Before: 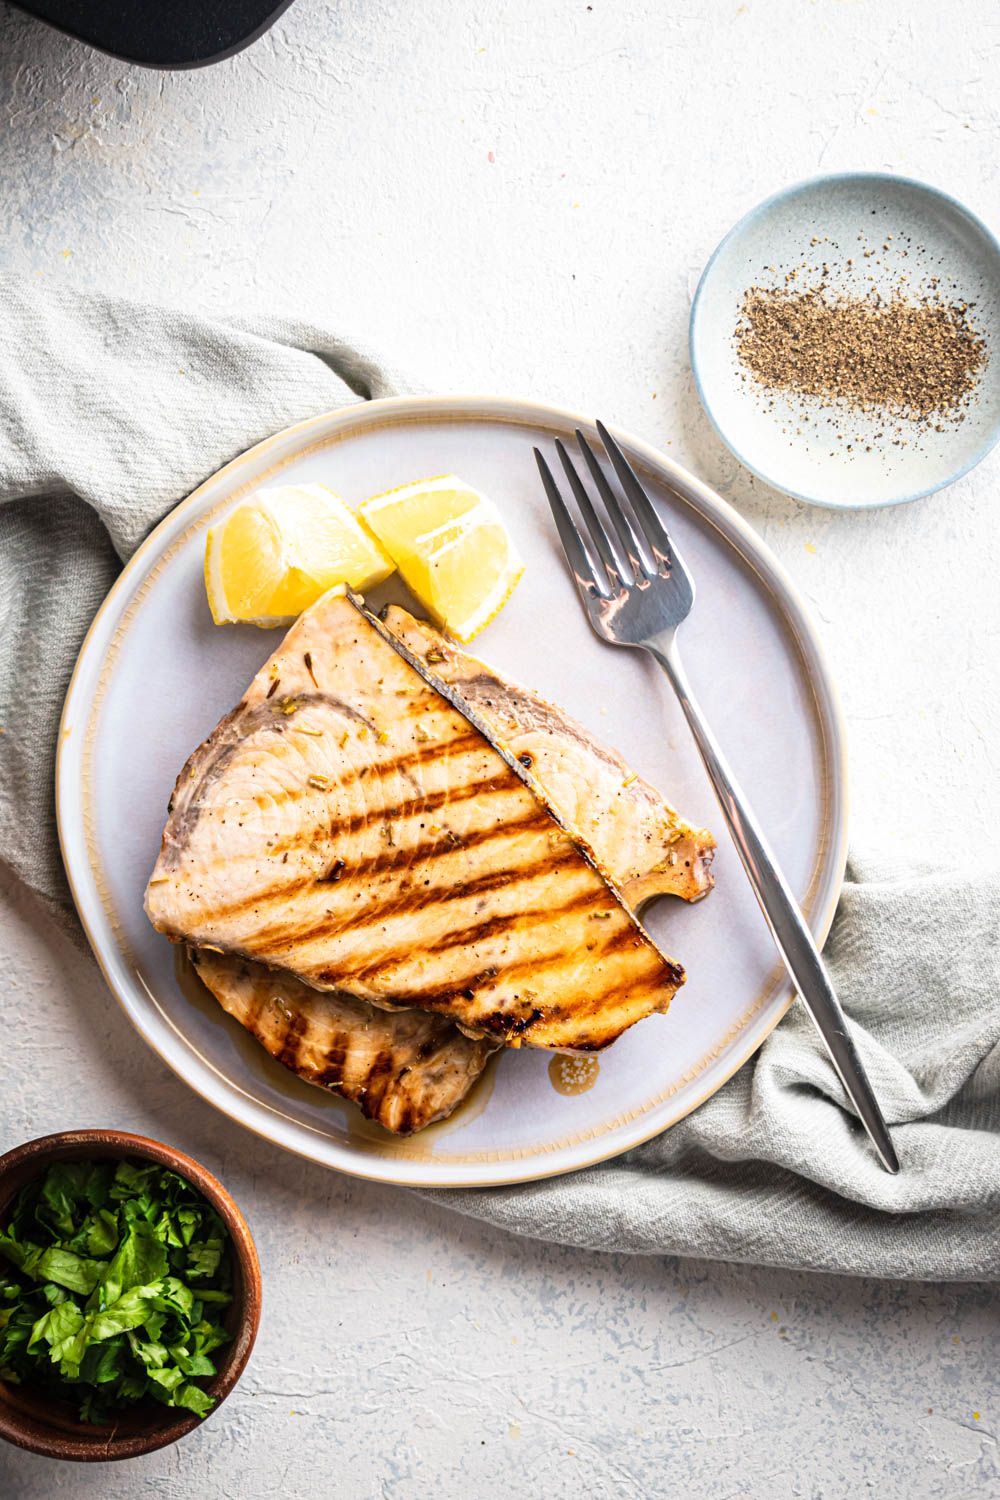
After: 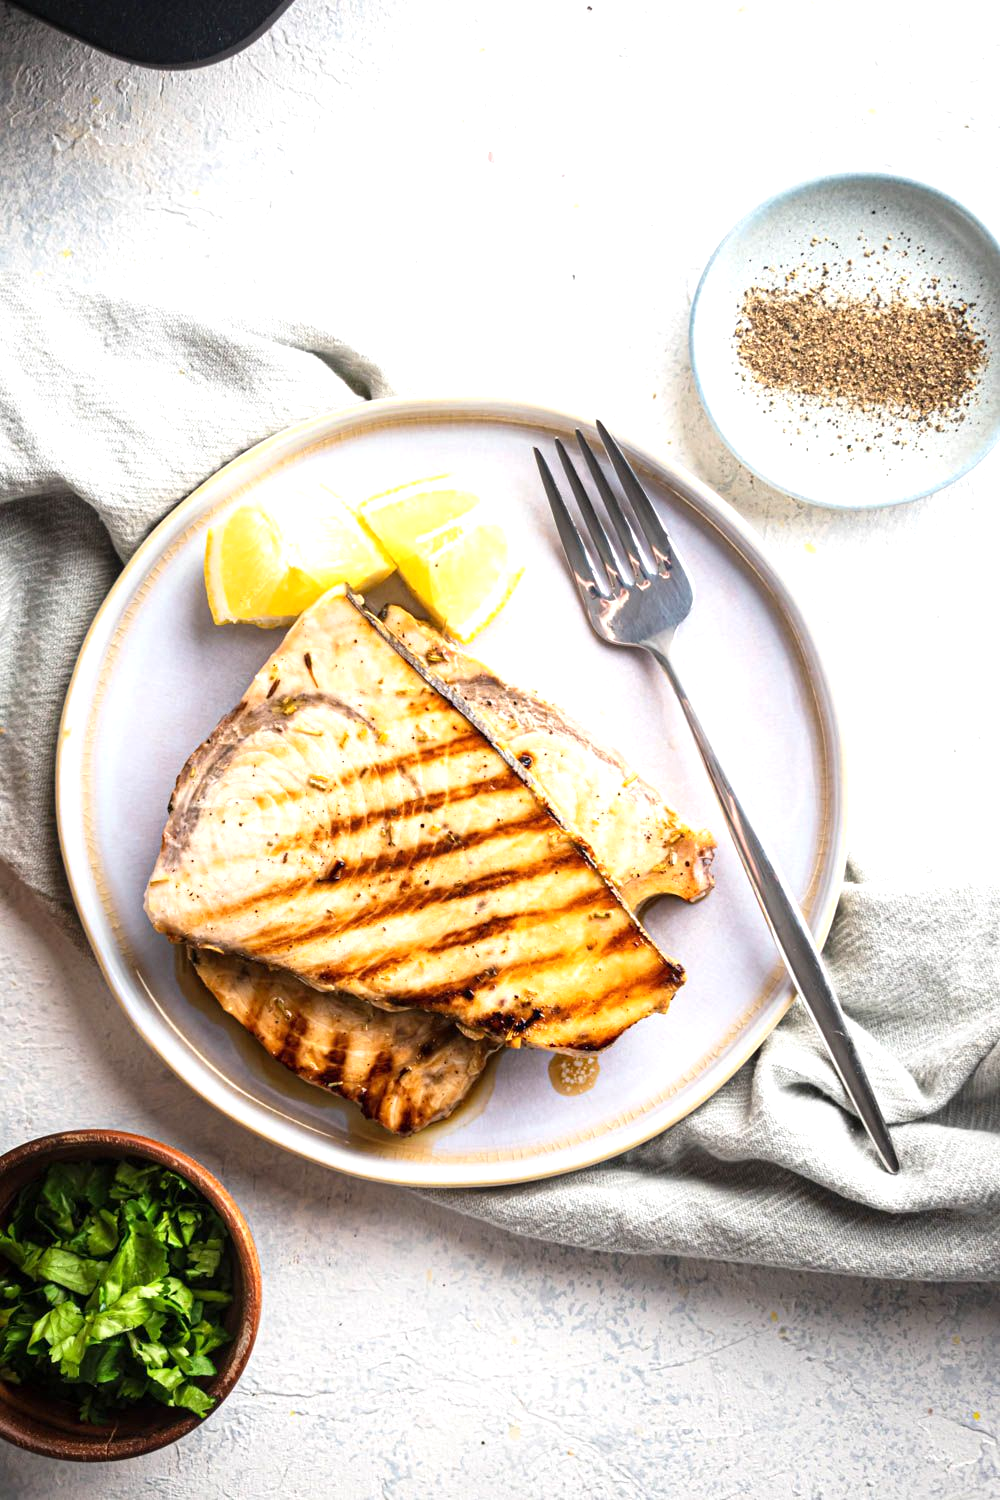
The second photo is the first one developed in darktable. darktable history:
exposure: exposure 0.34 EV, compensate highlight preservation false
